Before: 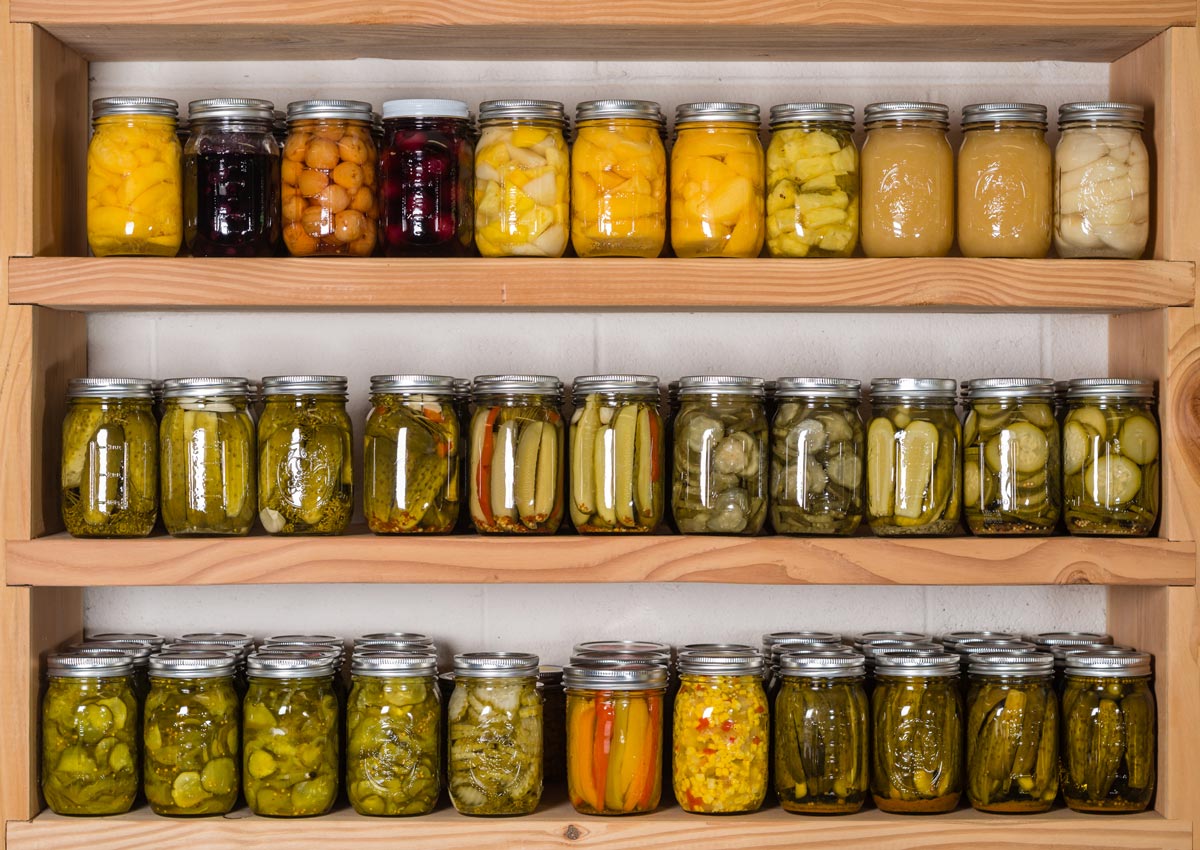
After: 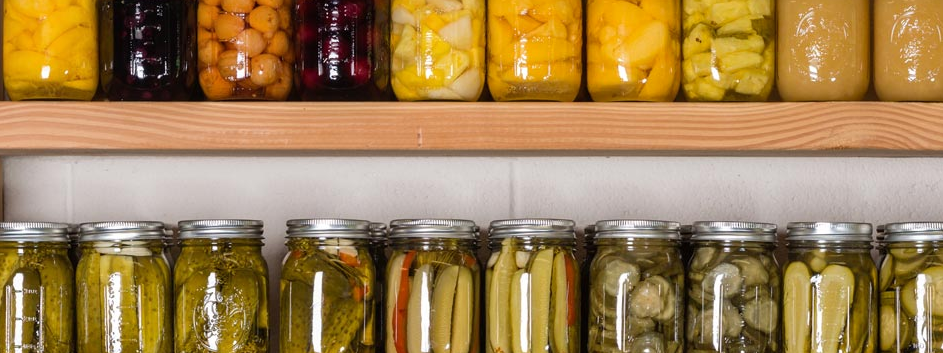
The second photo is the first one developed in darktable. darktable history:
crop: left 7.036%, top 18.398%, right 14.379%, bottom 40.043%
shadows and highlights: shadows 37.27, highlights -28.18, soften with gaussian
